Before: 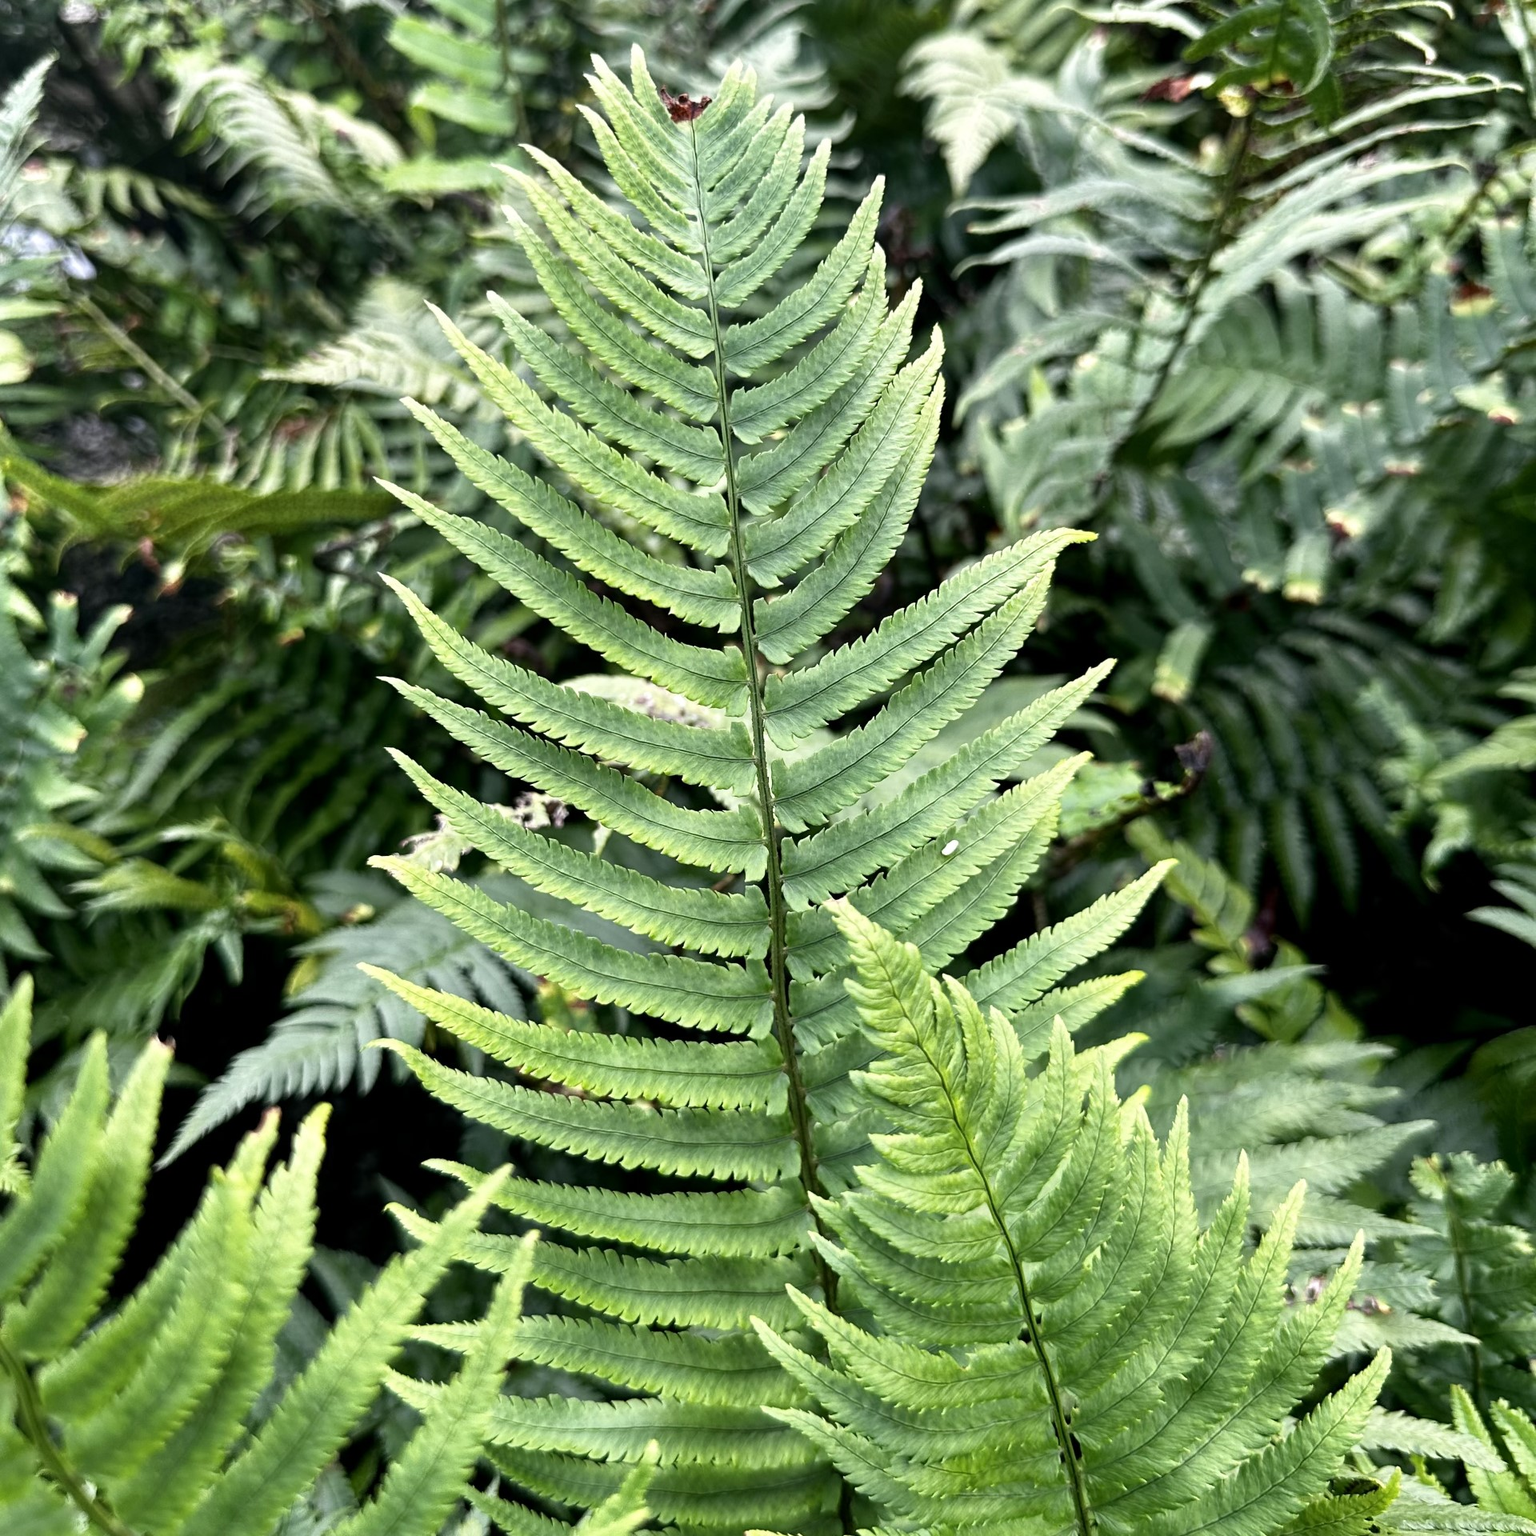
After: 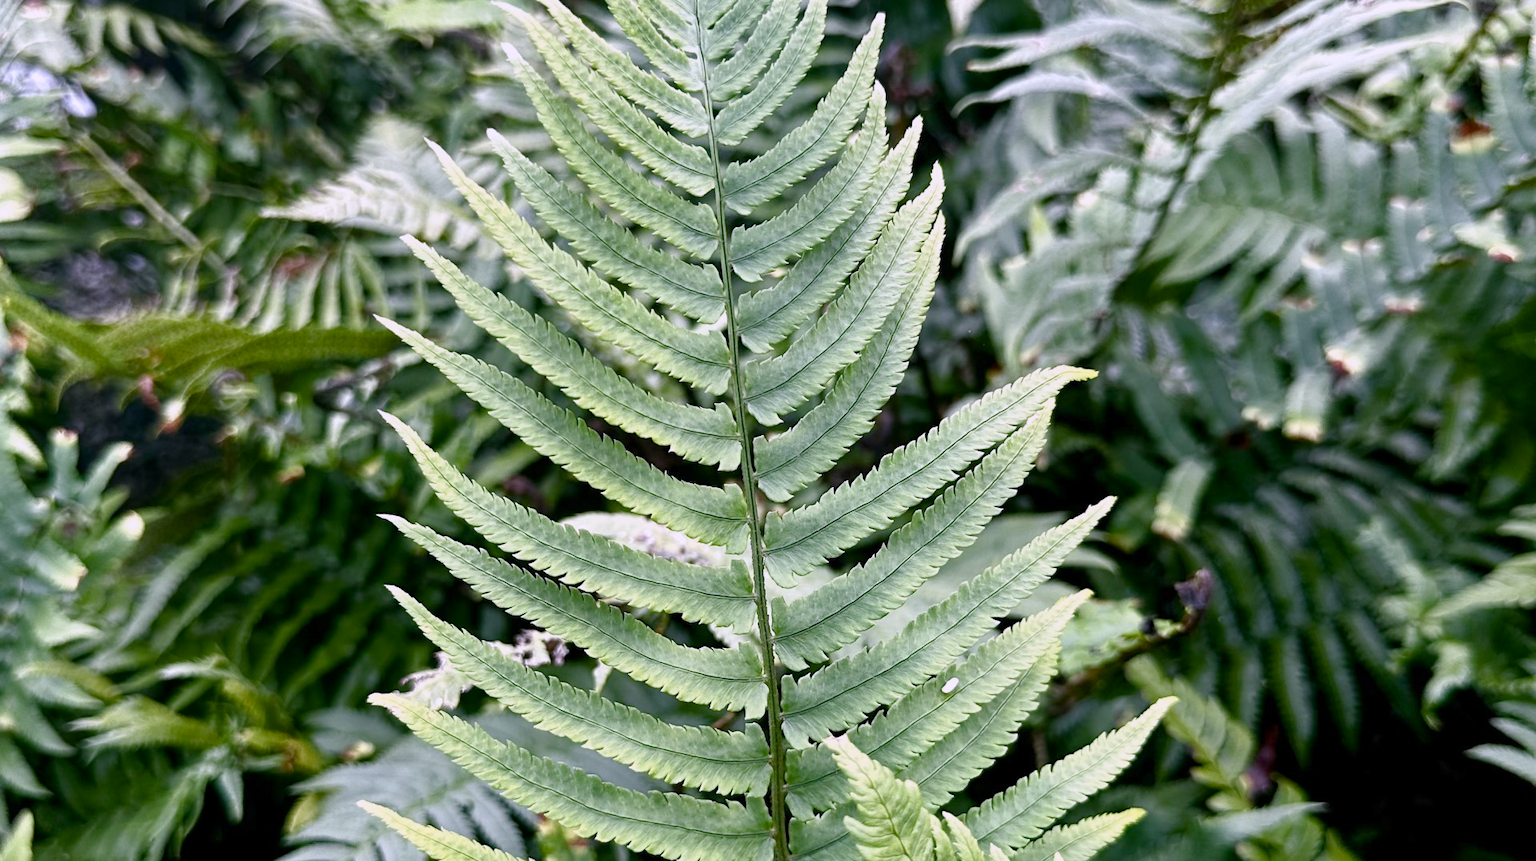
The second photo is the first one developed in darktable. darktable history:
color balance rgb: shadows lift › chroma 1%, shadows lift › hue 113°, highlights gain › chroma 0.2%, highlights gain › hue 333°, perceptual saturation grading › global saturation 20%, perceptual saturation grading › highlights -50%, perceptual saturation grading › shadows 25%, contrast -10%
white balance: red 1.042, blue 1.17
crop and rotate: top 10.605%, bottom 33.274%
